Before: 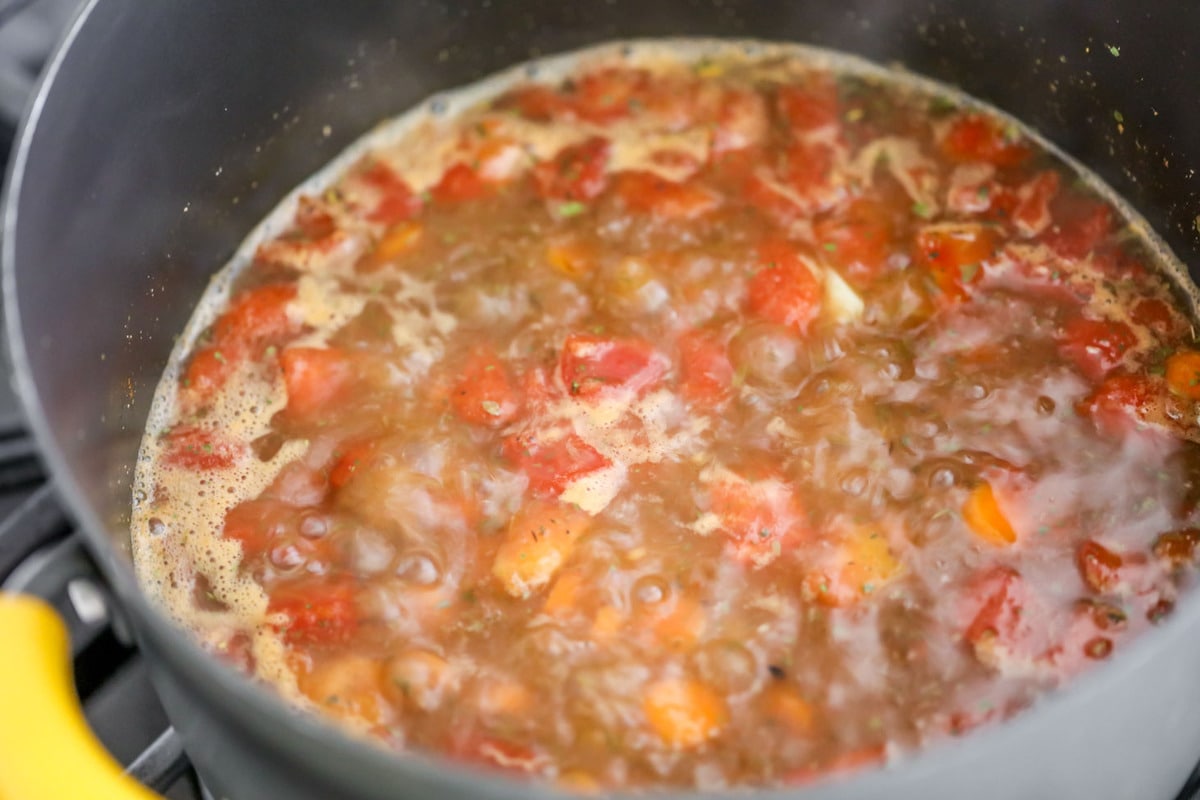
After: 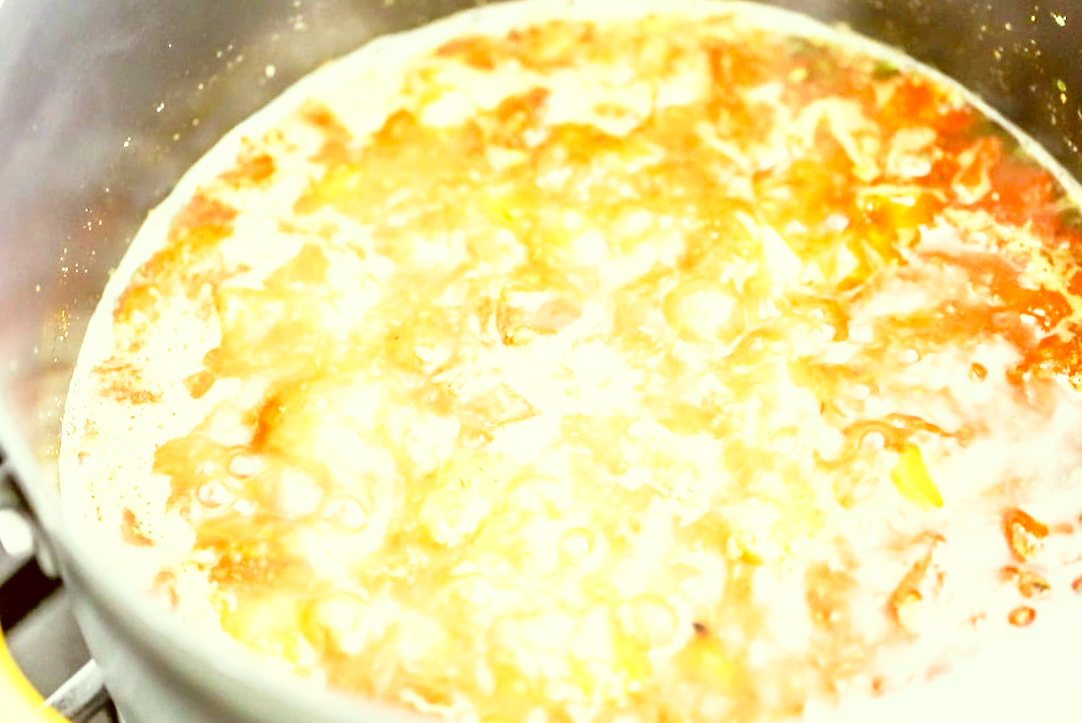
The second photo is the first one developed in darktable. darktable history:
crop and rotate: angle -2.13°, left 3.155%, top 3.866%, right 1.643%, bottom 0.655%
exposure: exposure 1.206 EV, compensate highlight preservation false
color correction: highlights a* -5.61, highlights b* 9.8, shadows a* 9.42, shadows b* 24.37
base curve: curves: ch0 [(0, 0) (0.012, 0.01) (0.073, 0.168) (0.31, 0.711) (0.645, 0.957) (1, 1)], preserve colors none
